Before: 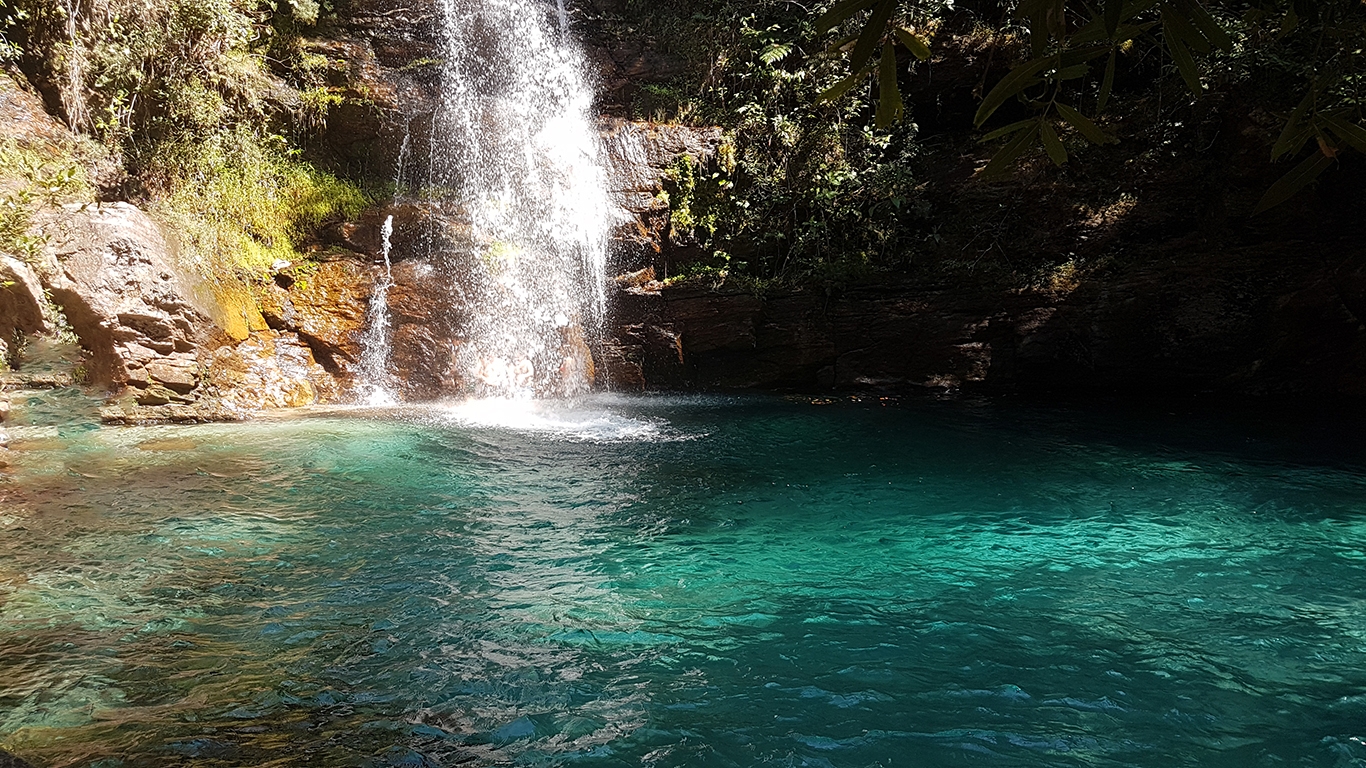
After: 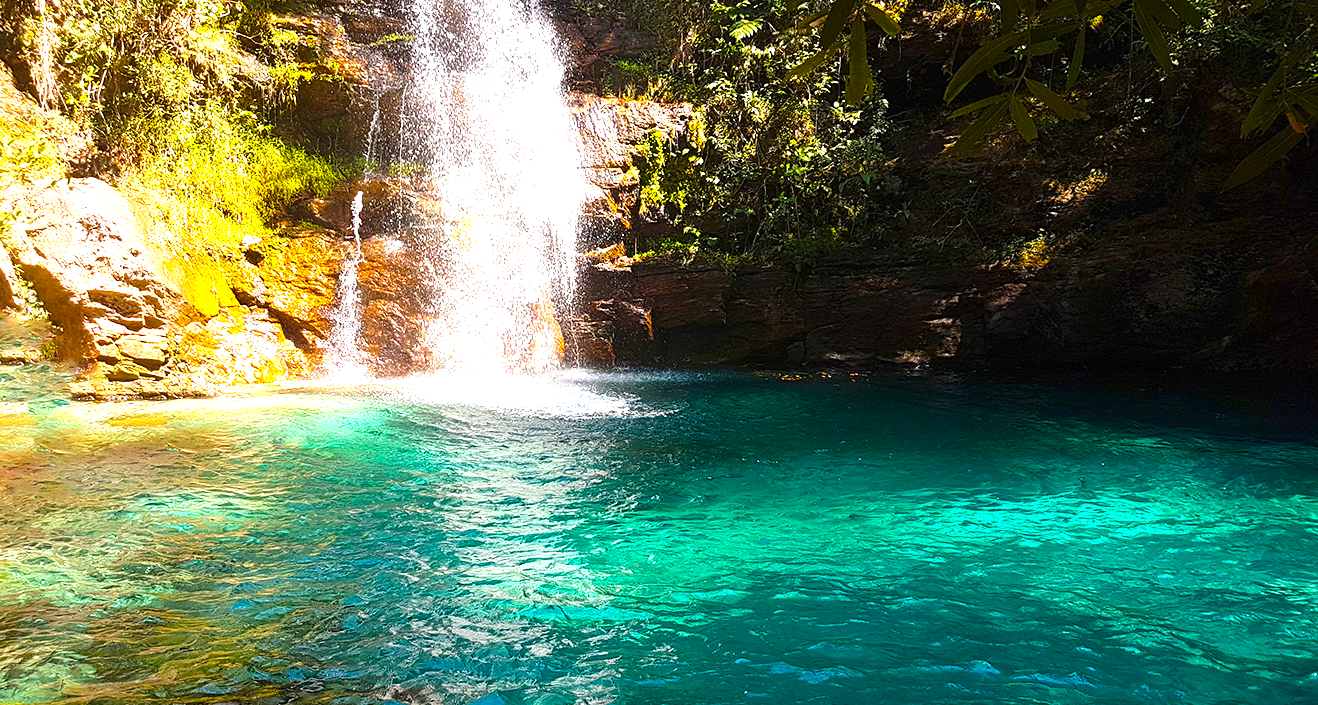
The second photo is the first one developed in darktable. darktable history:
exposure: black level correction 0, exposure 1.199 EV, compensate highlight preservation false
color balance rgb: linear chroma grading › global chroma 33.285%, perceptual saturation grading › global saturation 19.78%, global vibrance 20%
crop: left 2.24%, top 3.249%, right 1.235%, bottom 4.915%
